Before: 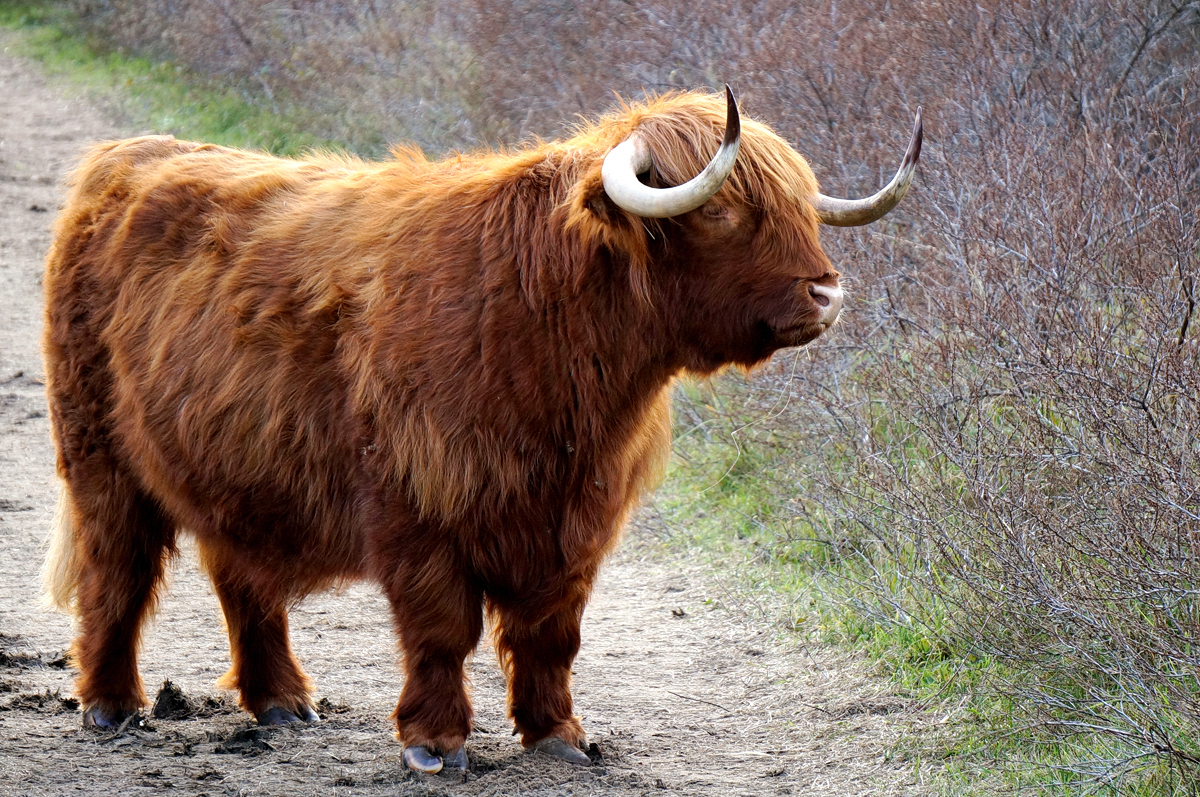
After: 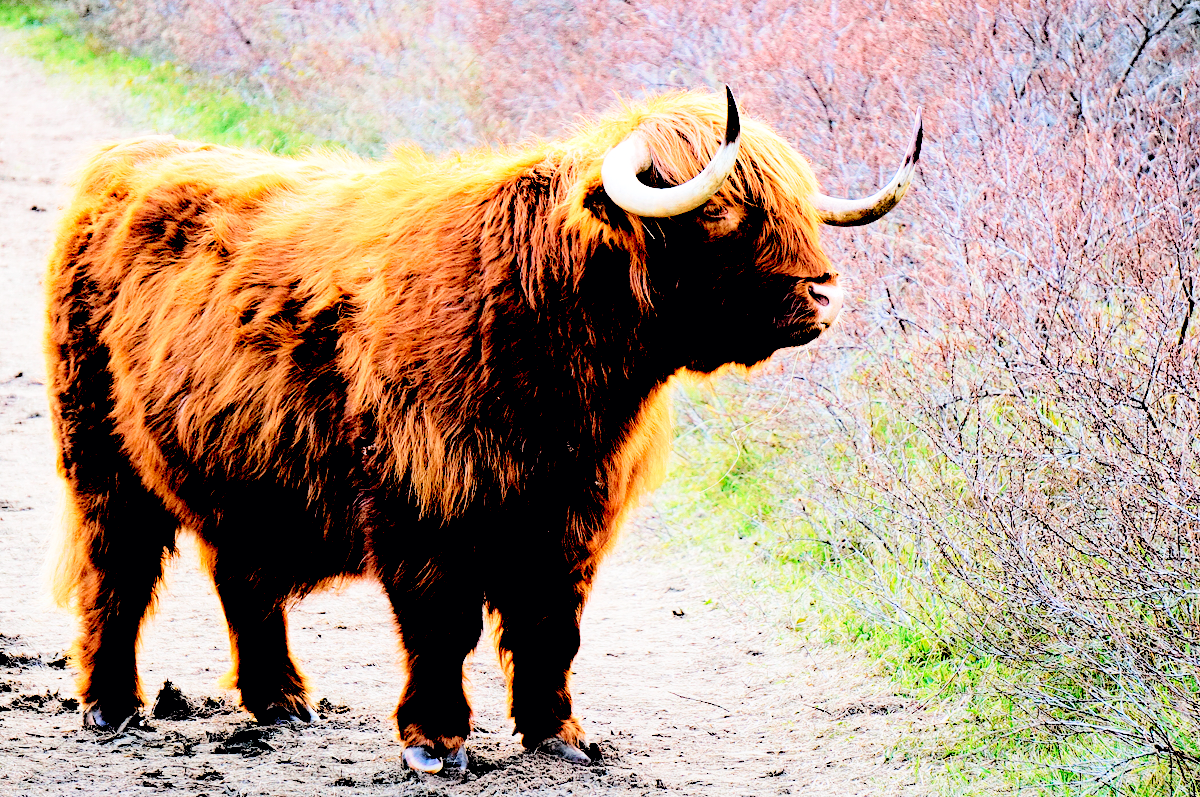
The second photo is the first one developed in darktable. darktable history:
haze removal: compatibility mode true, adaptive false
tone curve: curves: ch0 [(0, 0) (0.126, 0.061) (0.338, 0.285) (0.494, 0.518) (0.703, 0.762) (1, 1)]; ch1 [(0, 0) (0.389, 0.313) (0.457, 0.442) (0.5, 0.501) (0.55, 0.578) (1, 1)]; ch2 [(0, 0) (0.44, 0.424) (0.501, 0.499) (0.557, 0.564) (0.613, 0.67) (0.707, 0.746) (1, 1)], color space Lab, independent channels, preserve colors none
graduated density: rotation -180°, offset 27.42
rgb levels: levels [[0.027, 0.429, 0.996], [0, 0.5, 1], [0, 0.5, 1]]
base curve: curves: ch0 [(0, 0) (0.028, 0.03) (0.121, 0.232) (0.46, 0.748) (0.859, 0.968) (1, 1)], preserve colors none
